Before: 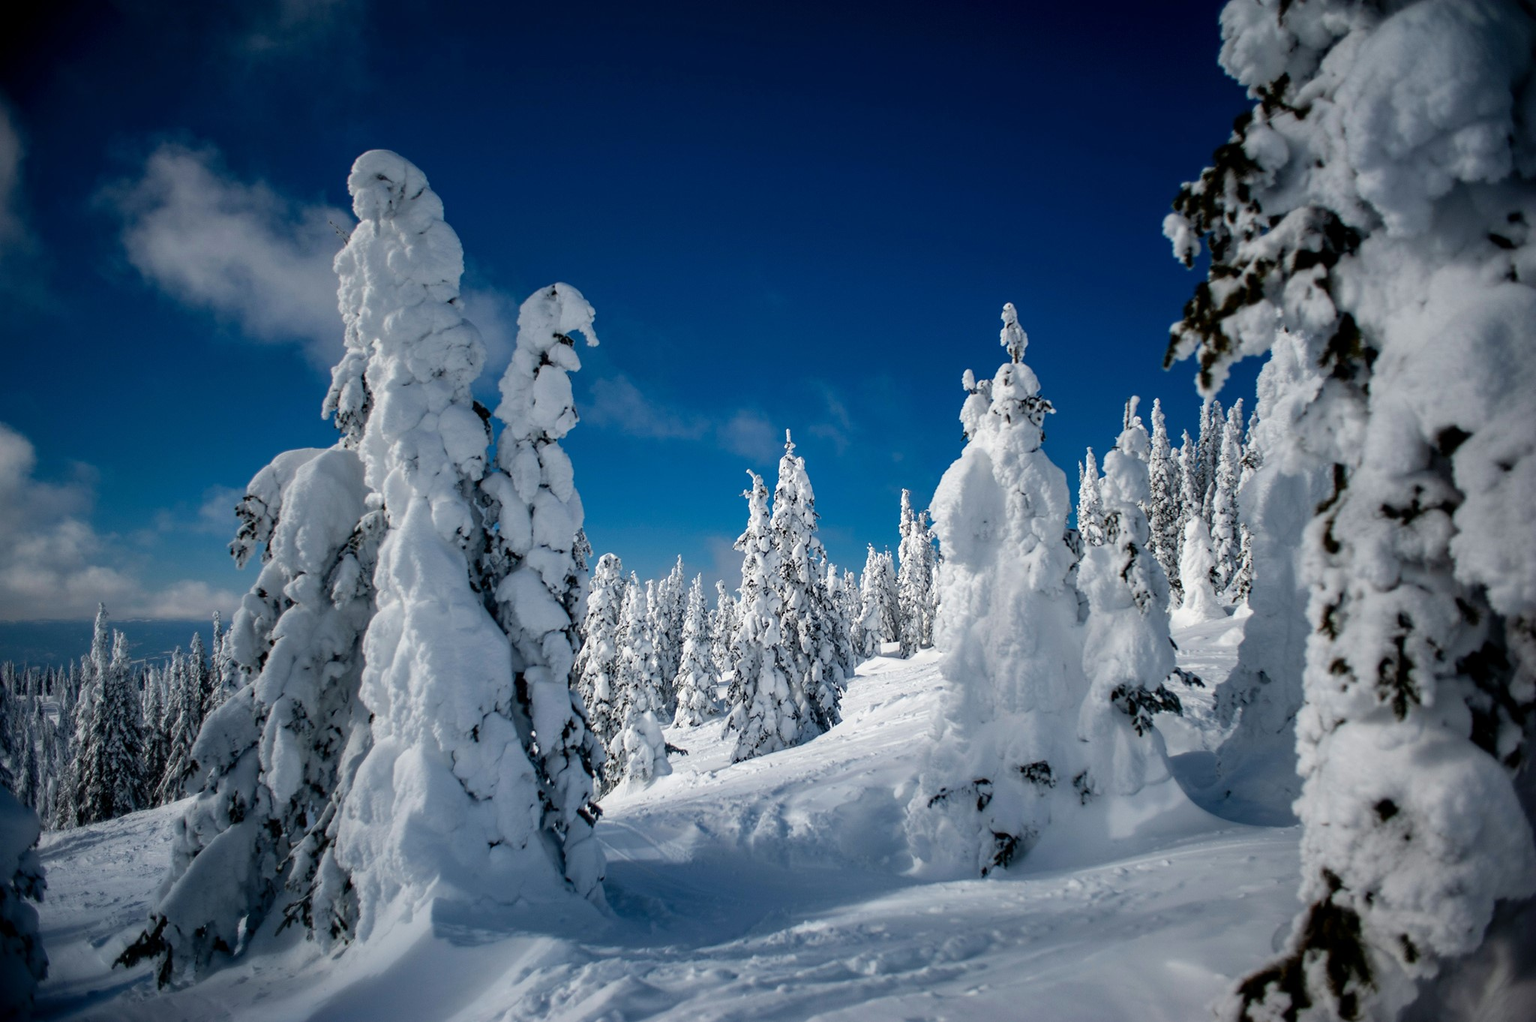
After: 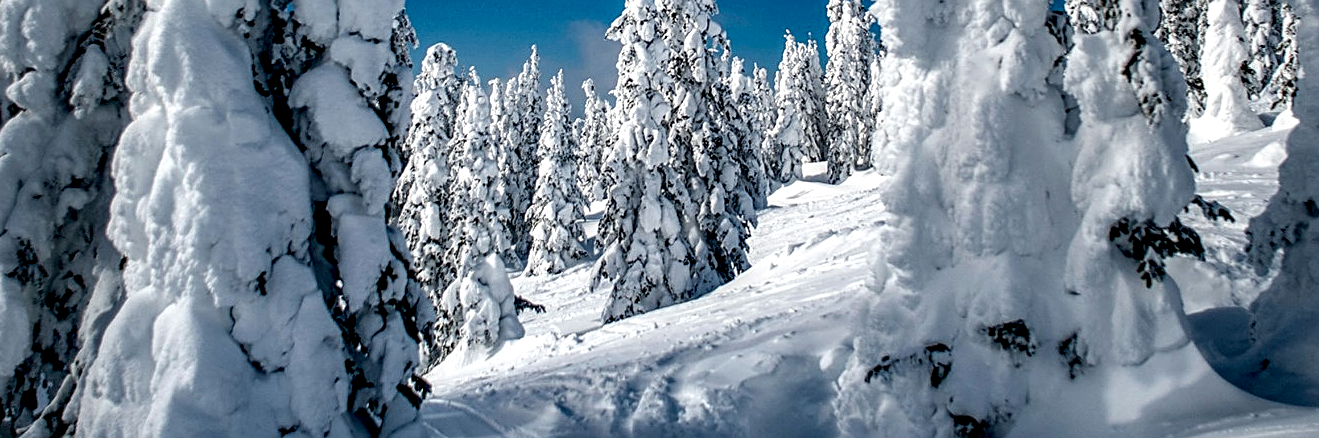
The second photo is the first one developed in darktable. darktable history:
crop: left 18.205%, top 50.981%, right 17.352%, bottom 16.792%
exposure: black level correction 0.012, compensate highlight preservation false
local contrast: highlights 63%, shadows 53%, detail 168%, midtone range 0.508
sharpen: on, module defaults
